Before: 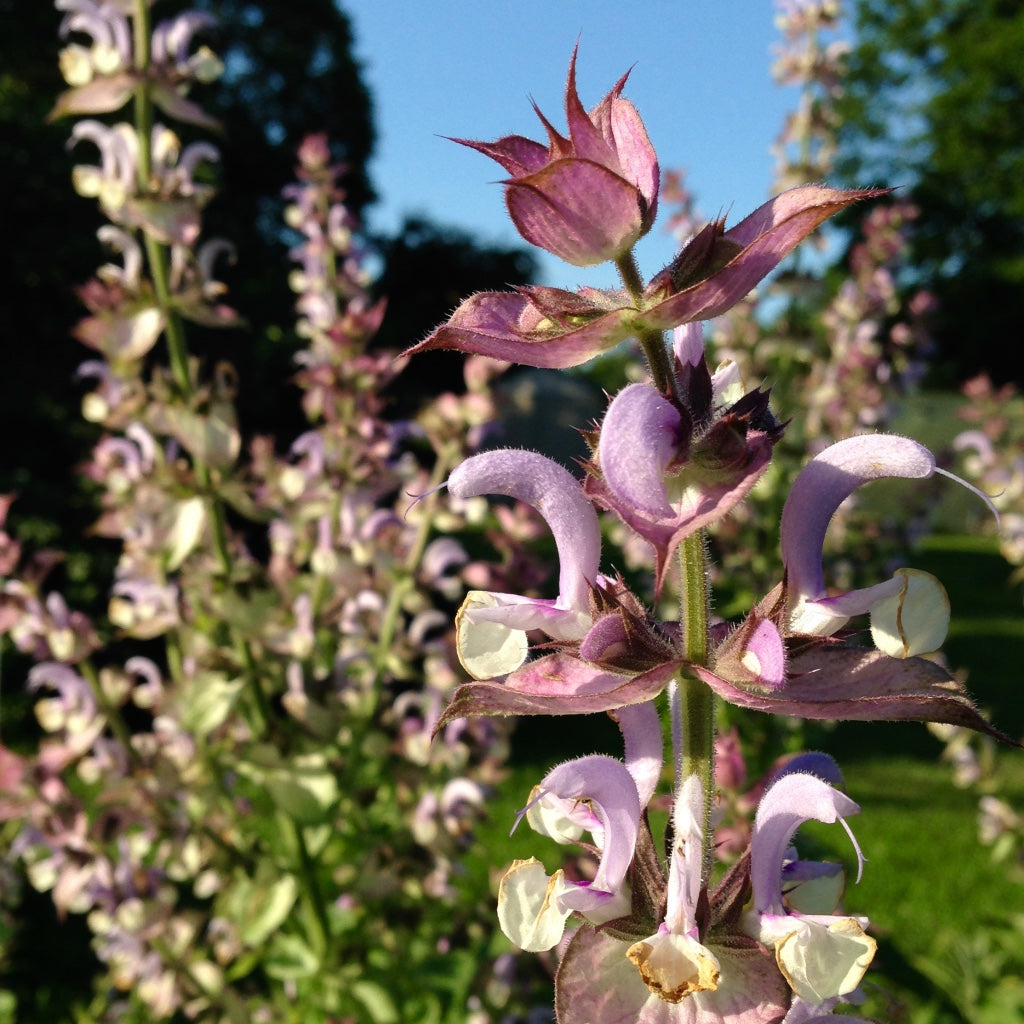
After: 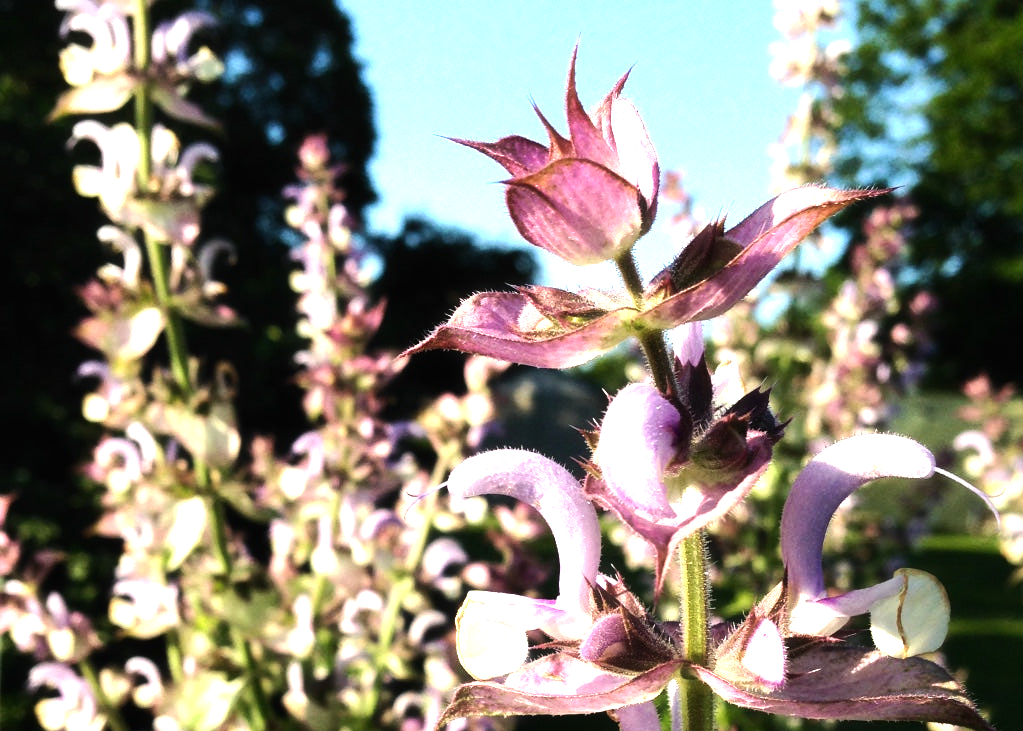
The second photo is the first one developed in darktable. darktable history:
exposure: exposure 0.785 EV, compensate highlight preservation false
haze removal: strength -0.05
tone equalizer: -8 EV -0.75 EV, -7 EV -0.7 EV, -6 EV -0.6 EV, -5 EV -0.4 EV, -3 EV 0.4 EV, -2 EV 0.6 EV, -1 EV 0.7 EV, +0 EV 0.75 EV, edges refinement/feathering 500, mask exposure compensation -1.57 EV, preserve details no
crop: bottom 28.576%
